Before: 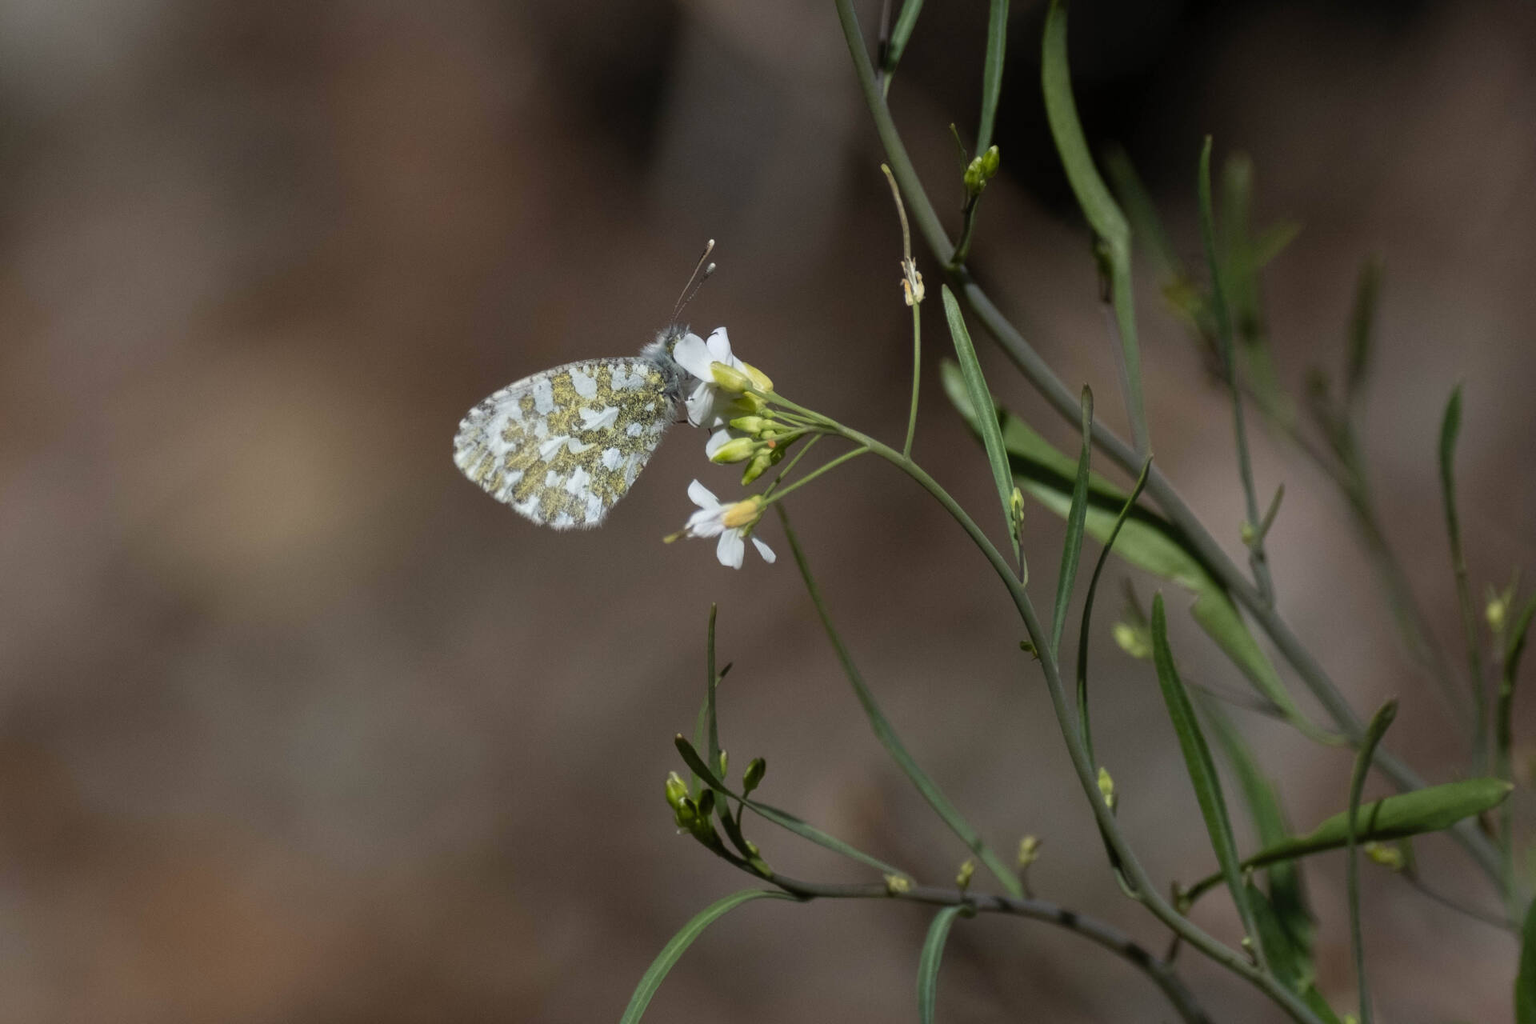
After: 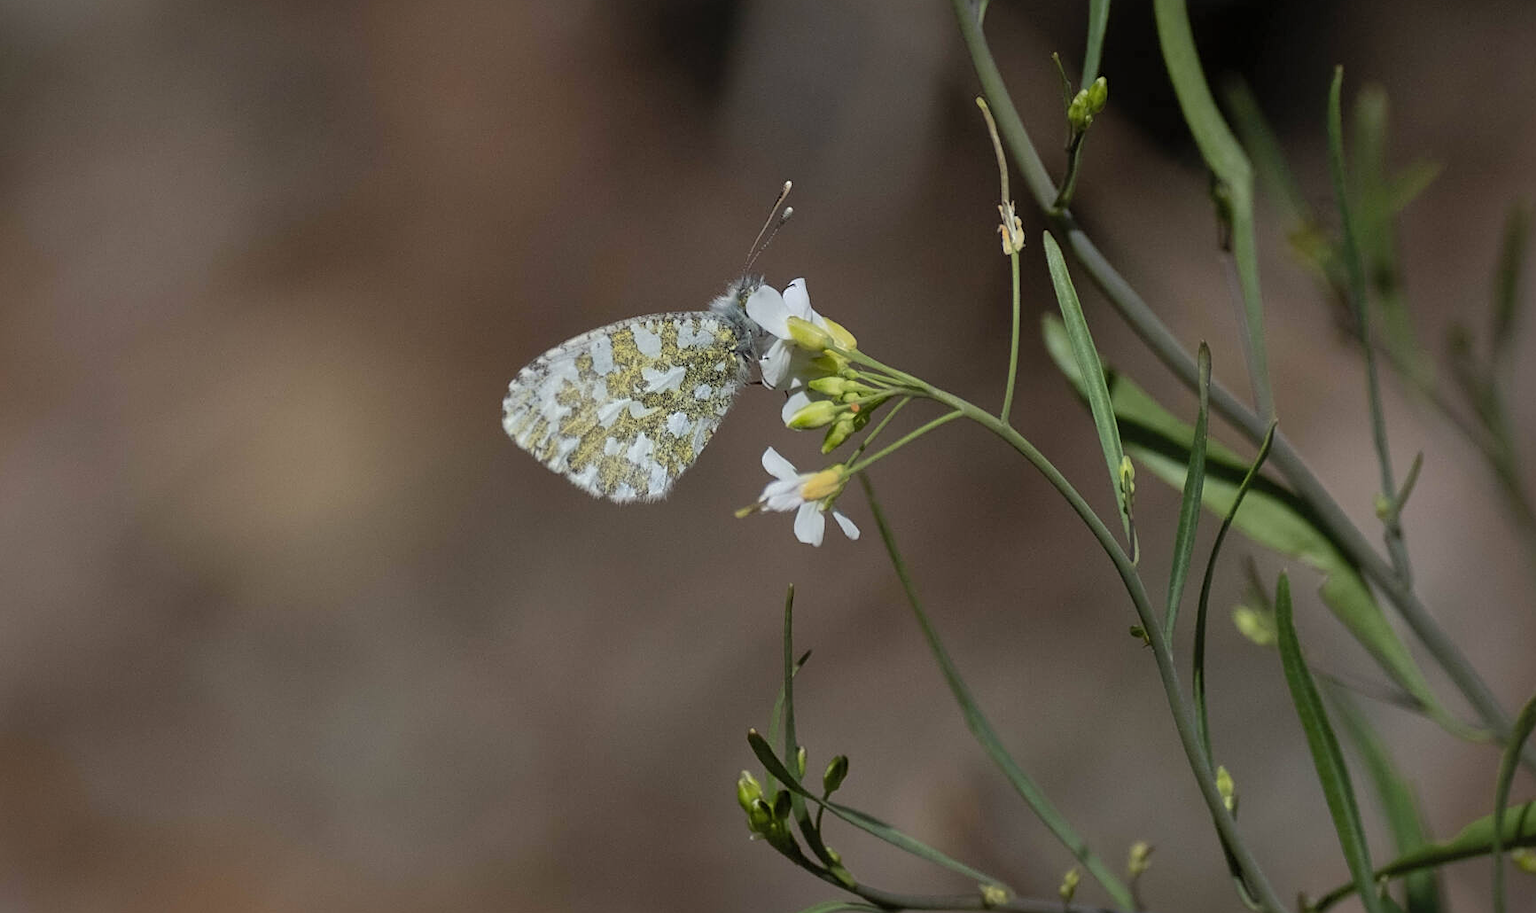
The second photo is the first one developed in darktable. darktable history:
crop: top 7.49%, right 9.717%, bottom 11.943%
sharpen: on, module defaults
shadows and highlights: shadows 40, highlights -60
rgb levels: preserve colors max RGB
